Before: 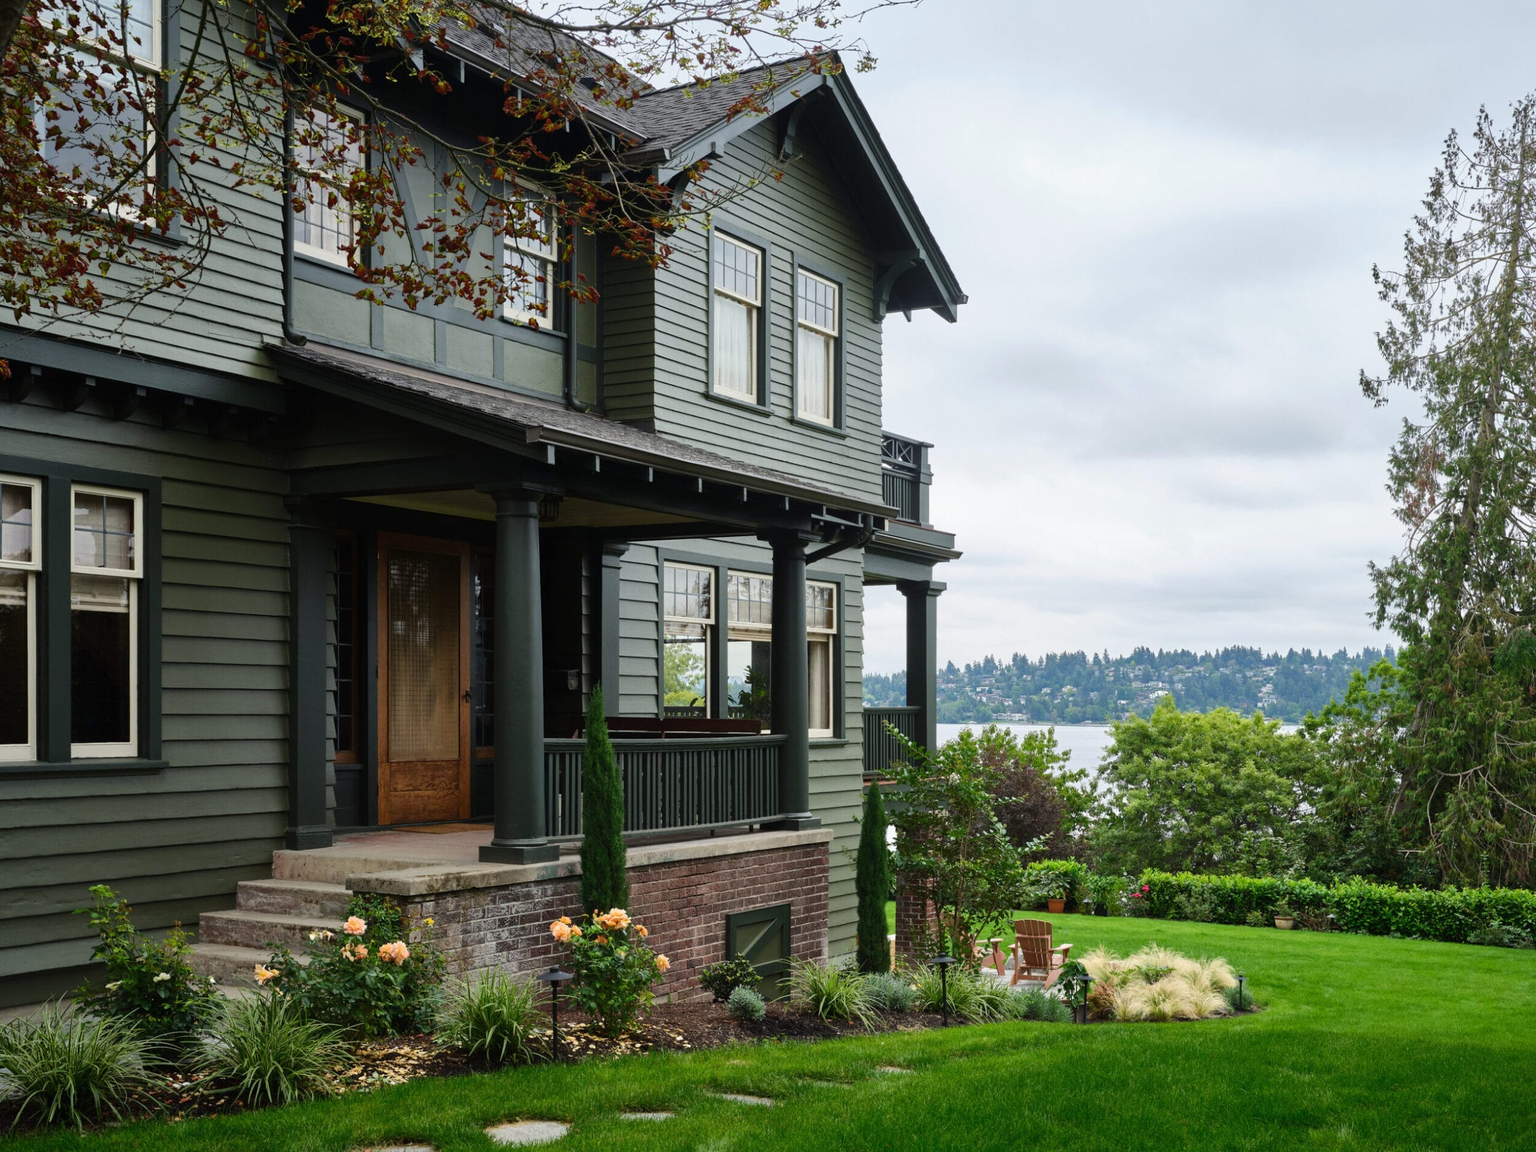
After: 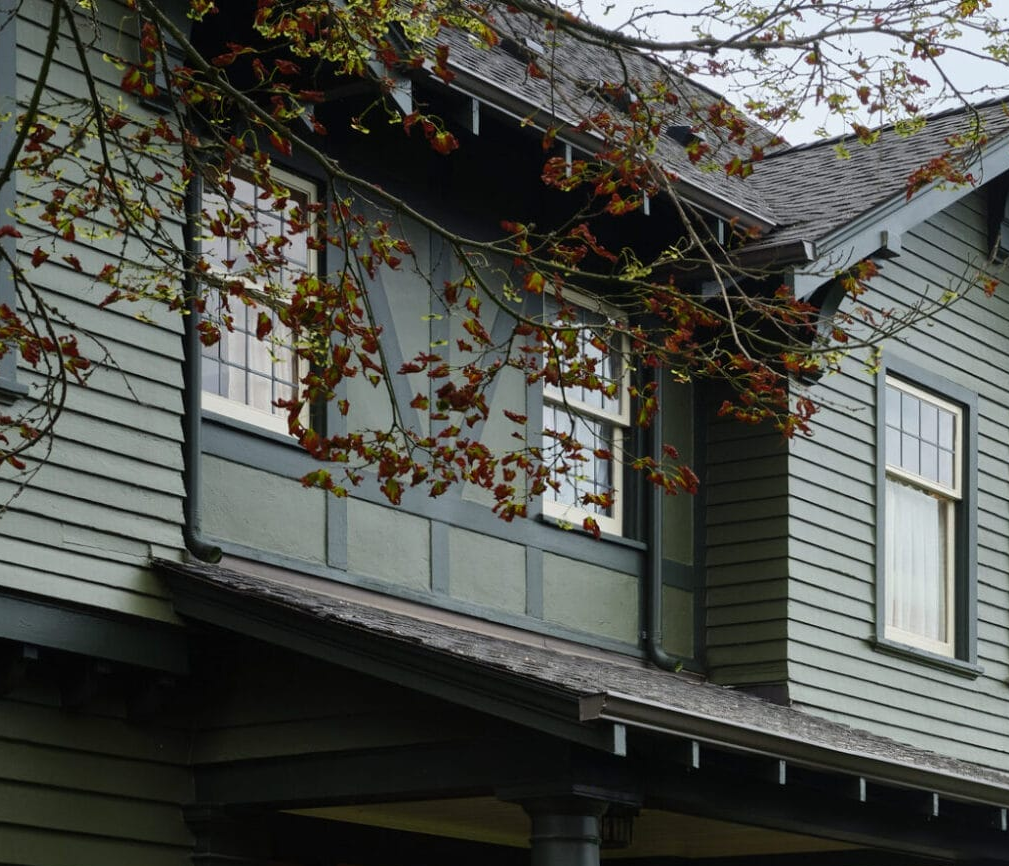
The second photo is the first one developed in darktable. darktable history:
crop and rotate: left 11.107%, top 0.049%, right 48.502%, bottom 53.751%
